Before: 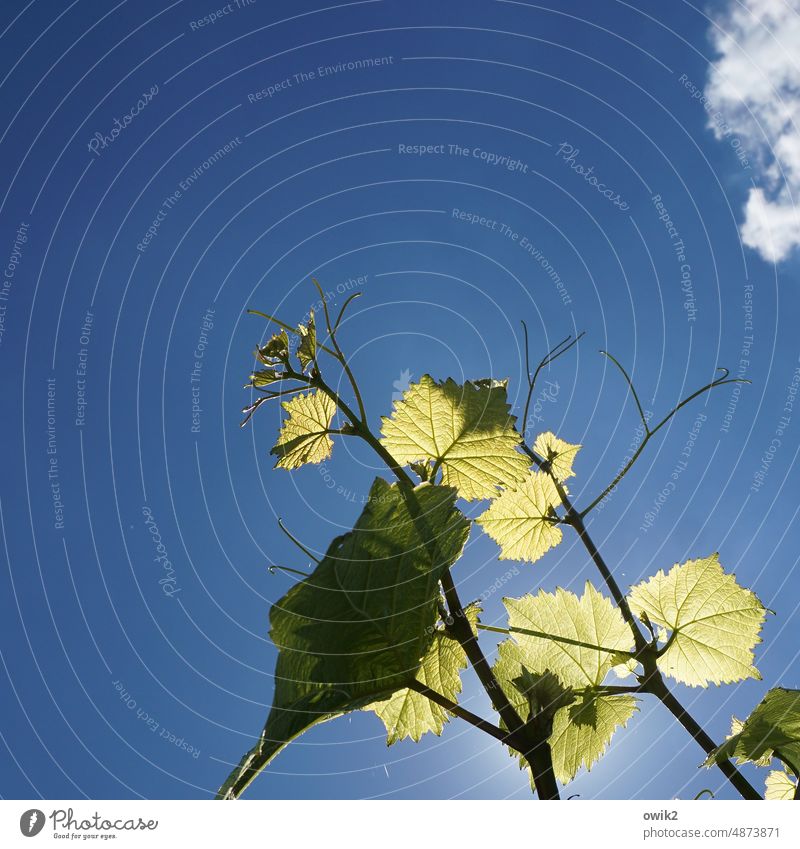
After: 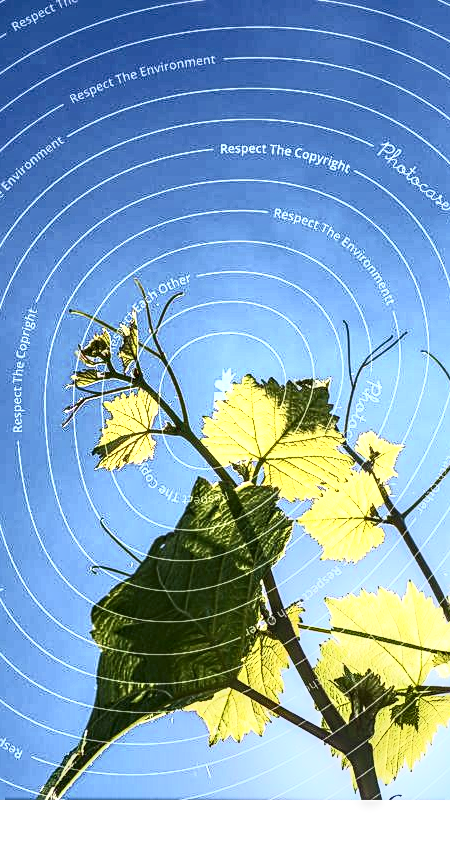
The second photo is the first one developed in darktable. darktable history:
crop and rotate: left 22.349%, right 21.284%
sharpen: on, module defaults
local contrast: highlights 4%, shadows 3%, detail 181%
exposure: exposure 0.607 EV, compensate highlight preservation false
contrast brightness saturation: contrast 0.62, brightness 0.355, saturation 0.144
